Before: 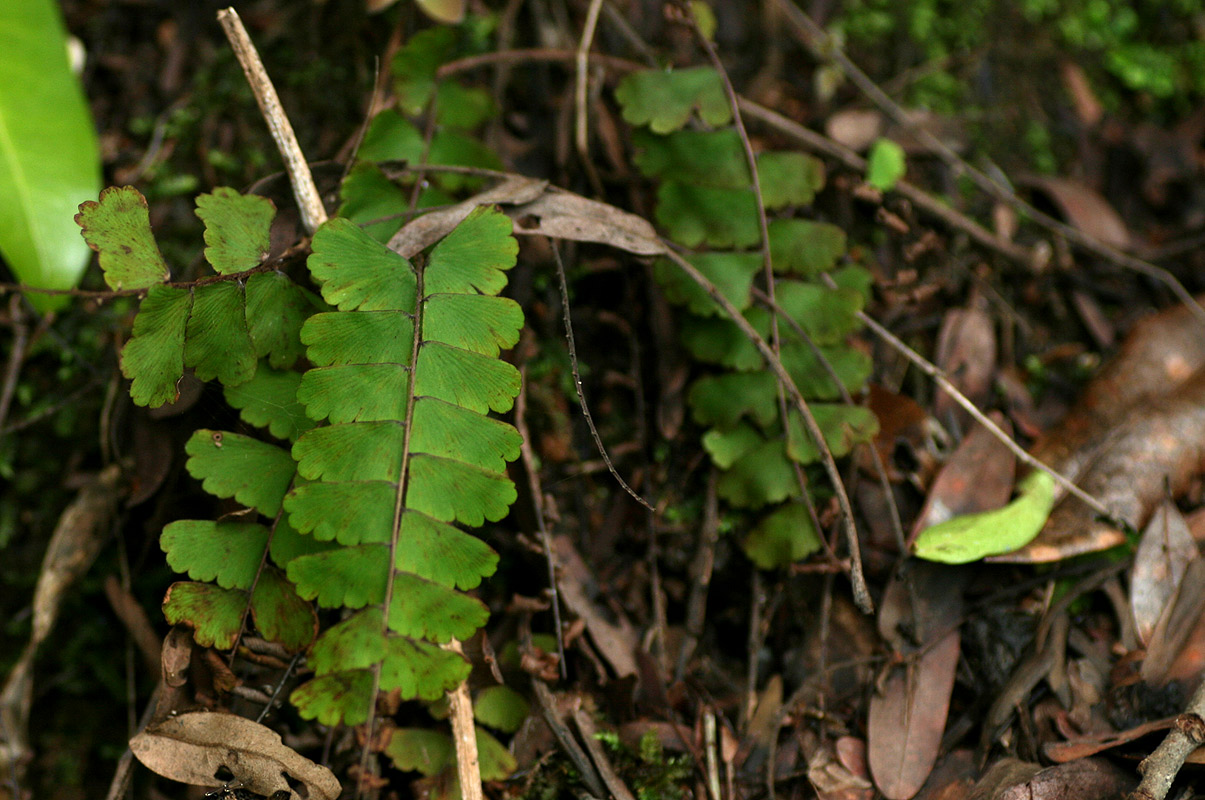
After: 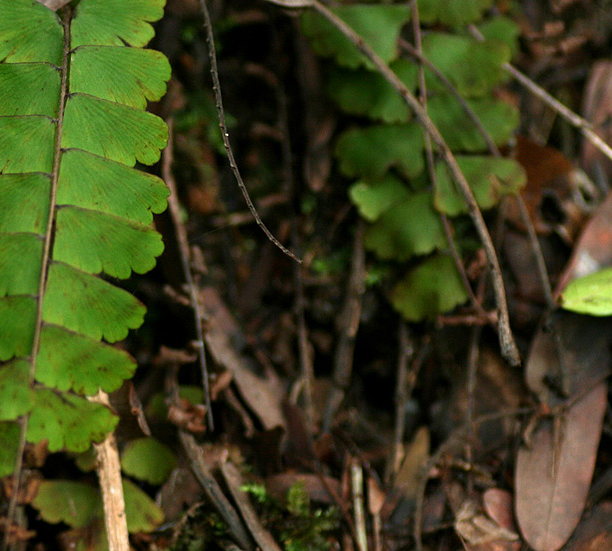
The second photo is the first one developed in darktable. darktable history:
crop and rotate: left 29.3%, top 31.093%, right 19.829%
